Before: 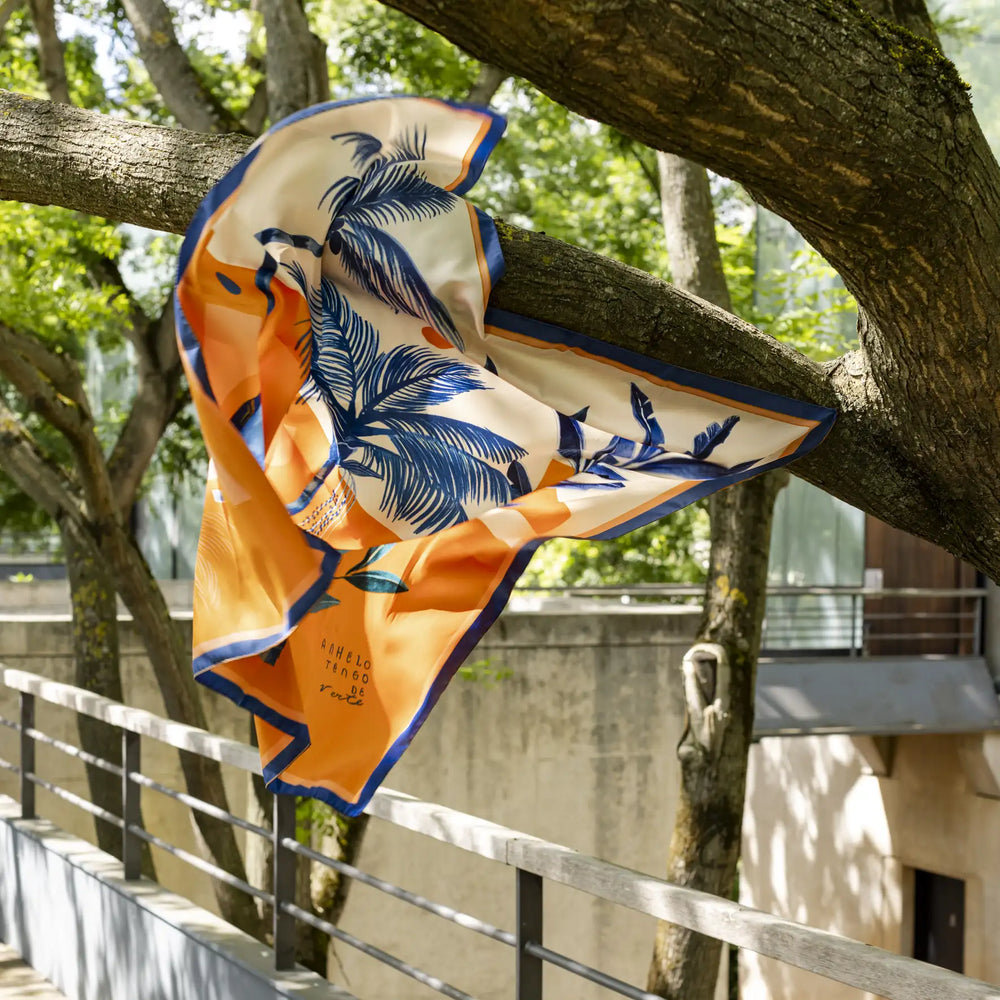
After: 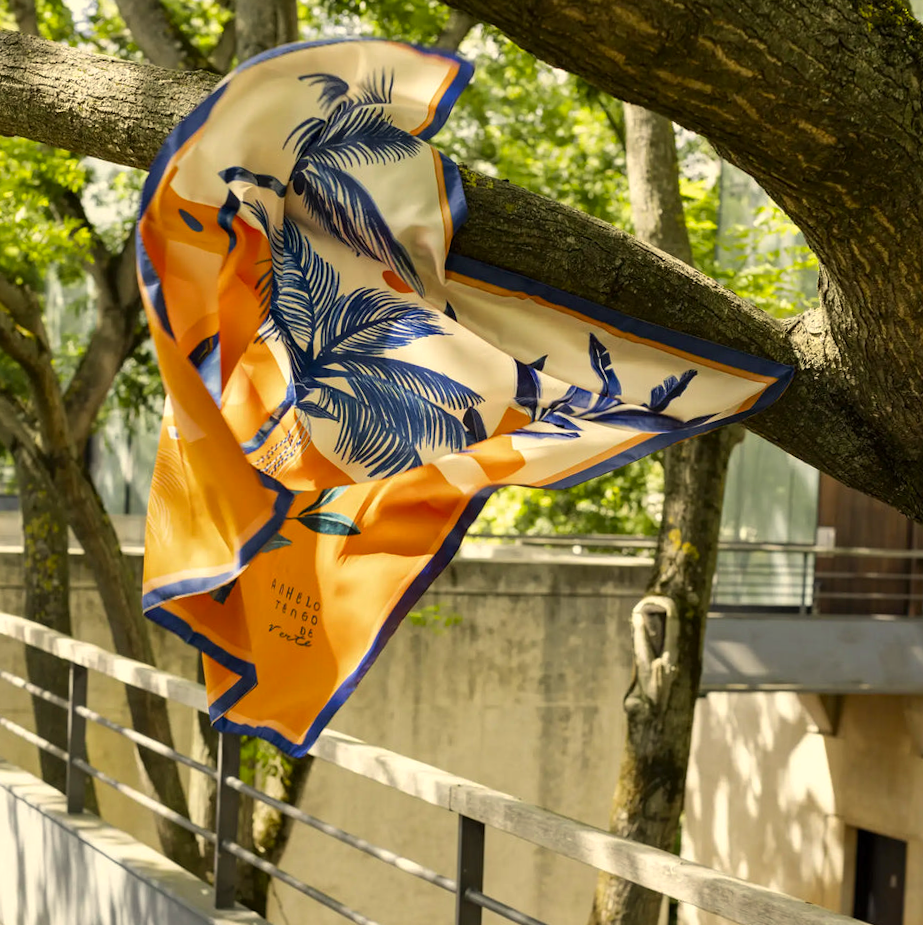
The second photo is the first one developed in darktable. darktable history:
crop and rotate: angle -1.91°, left 3.089%, top 3.94%, right 1.55%, bottom 0.434%
color correction: highlights a* 1.33, highlights b* 17.55
